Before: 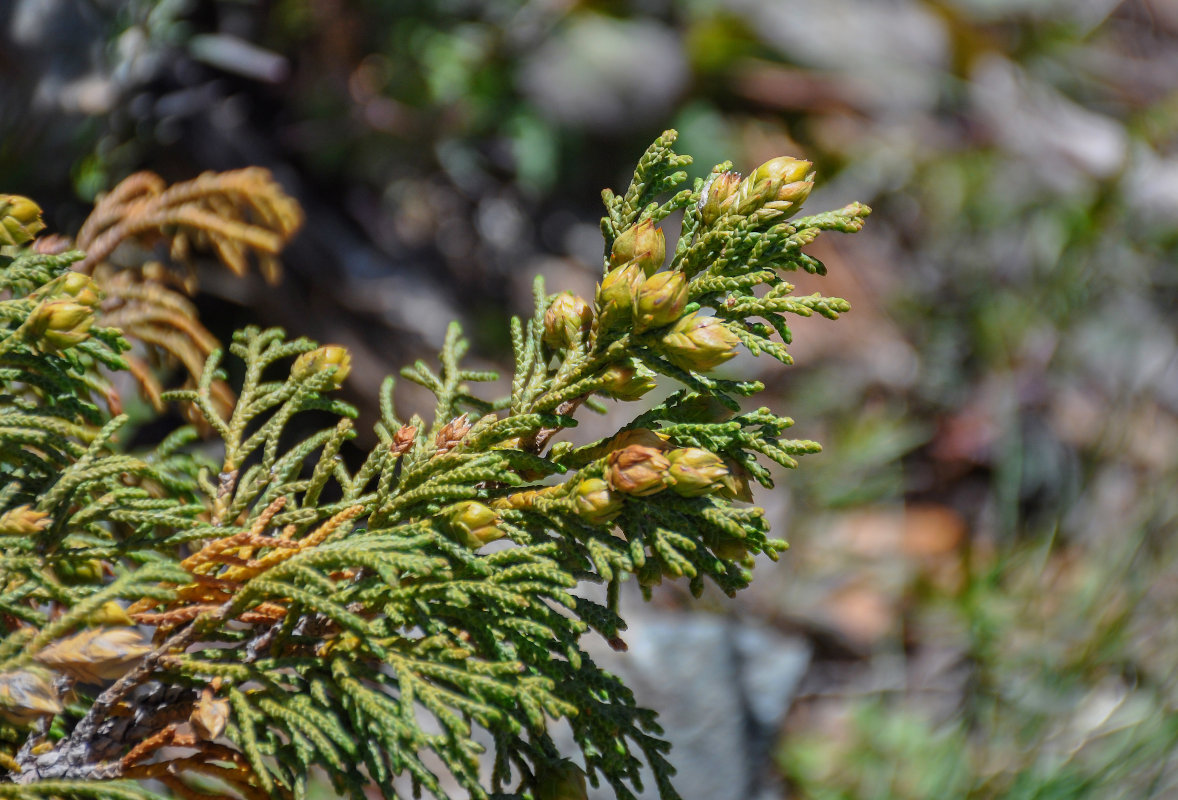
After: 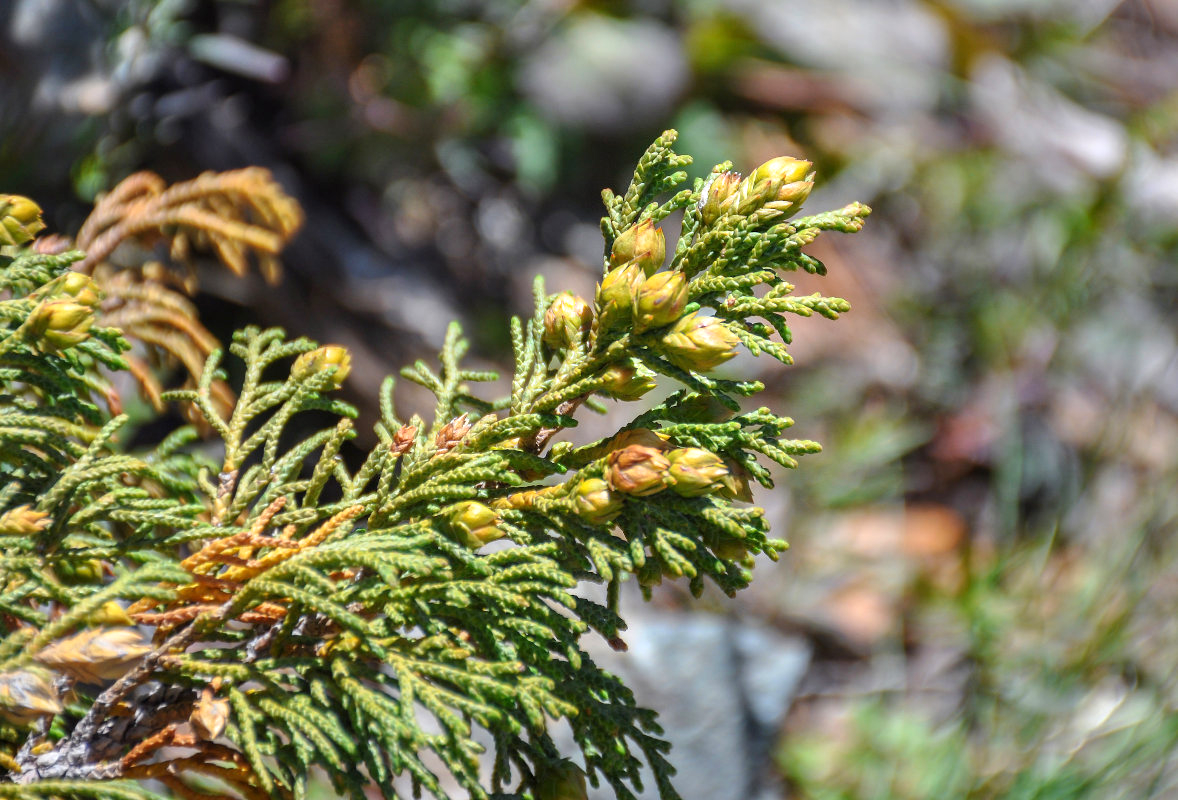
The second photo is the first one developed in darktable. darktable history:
exposure: exposure 0.559 EV, compensate exposure bias true, compensate highlight preservation false
